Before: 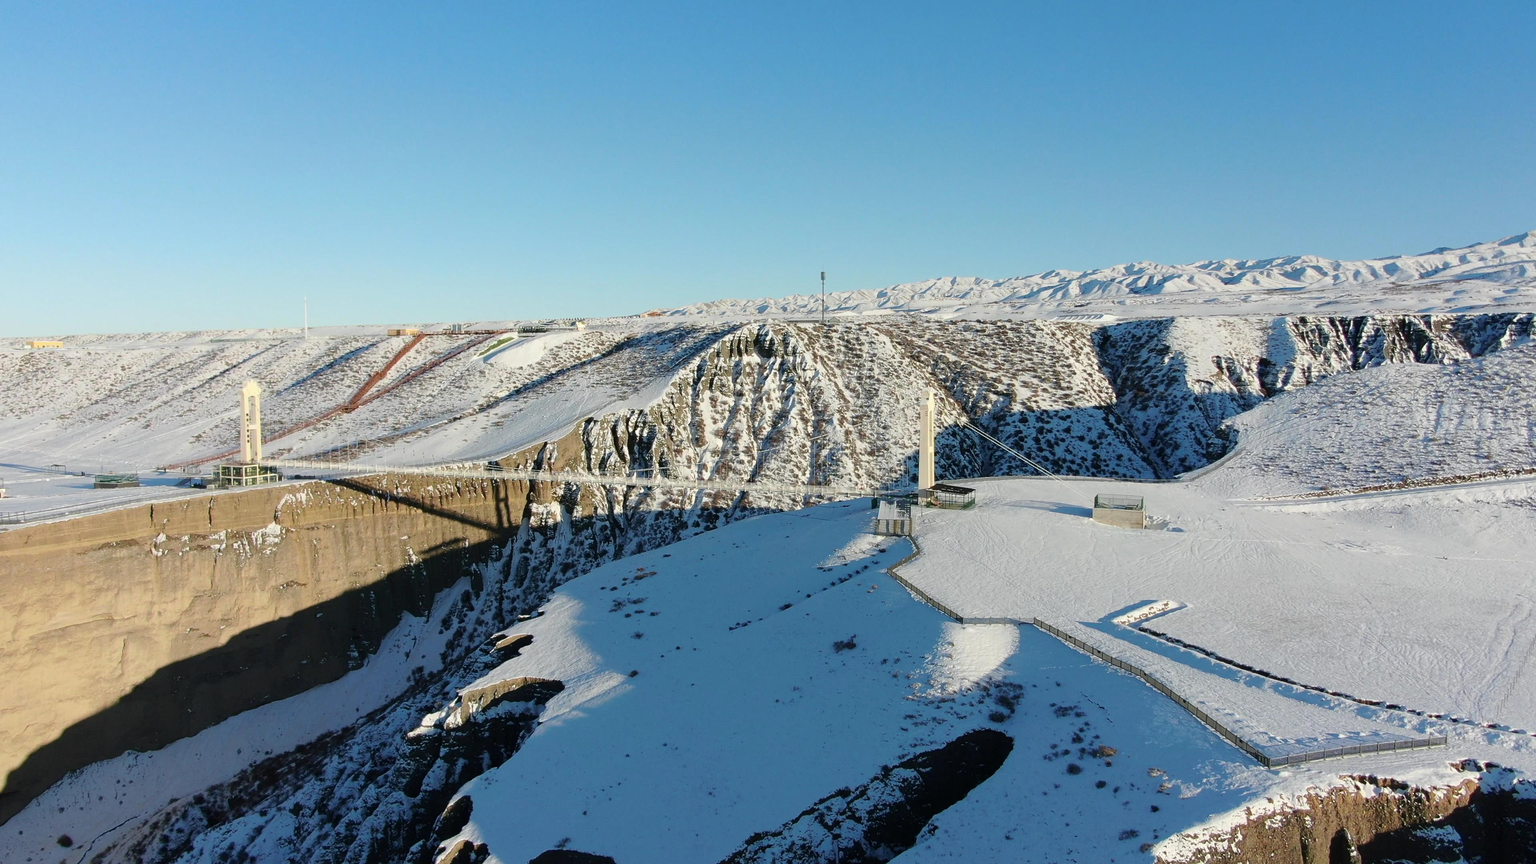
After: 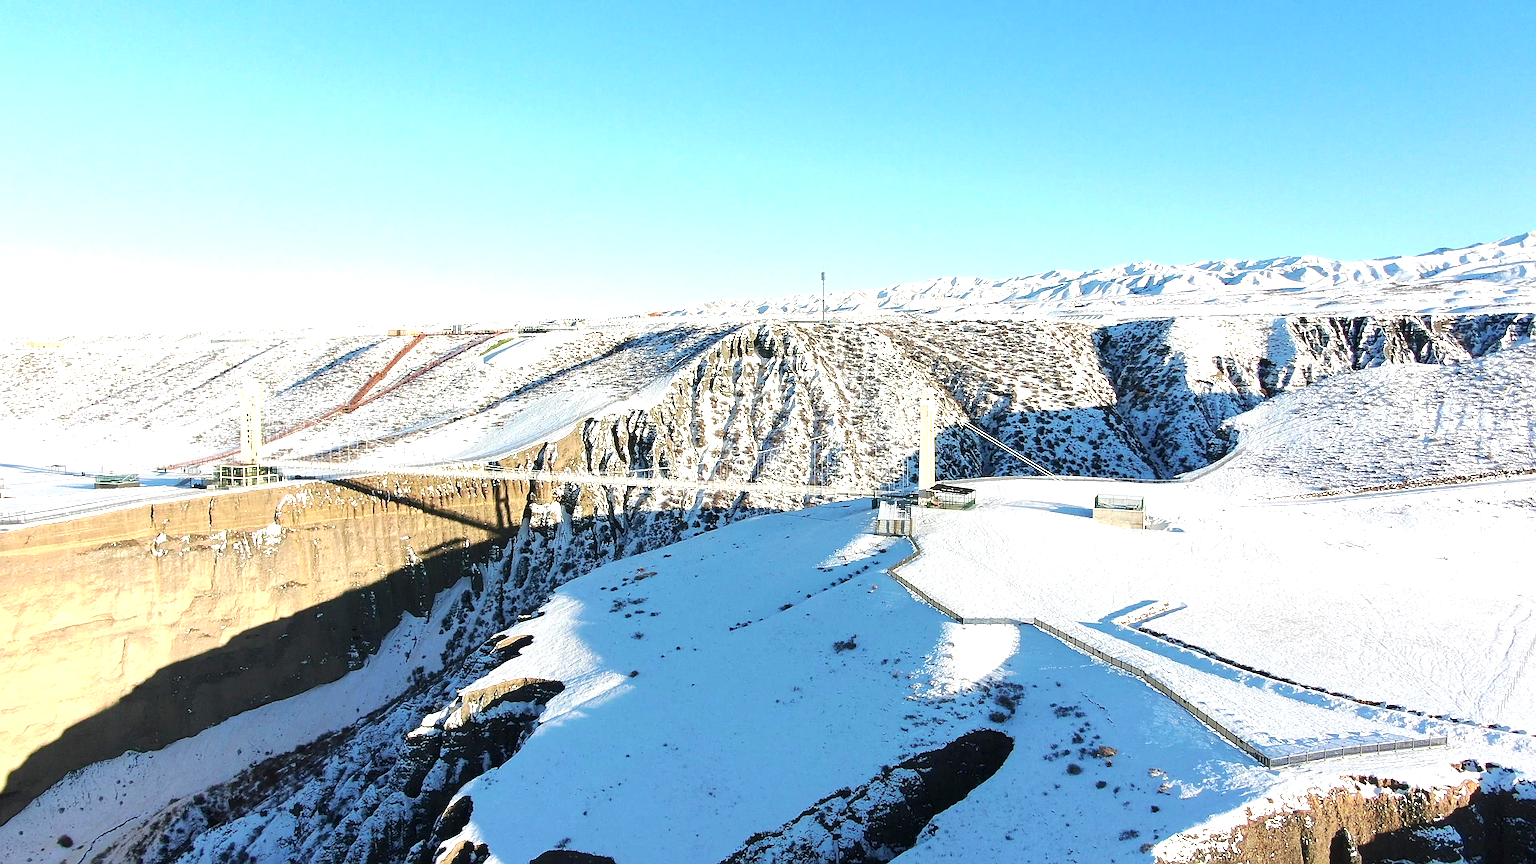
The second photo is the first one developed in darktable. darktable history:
exposure: black level correction 0, exposure 1.121 EV, compensate exposure bias true, compensate highlight preservation false
sharpen: amount 0.571
tone equalizer: smoothing 1
local contrast: highlights 104%, shadows 99%, detail 119%, midtone range 0.2
